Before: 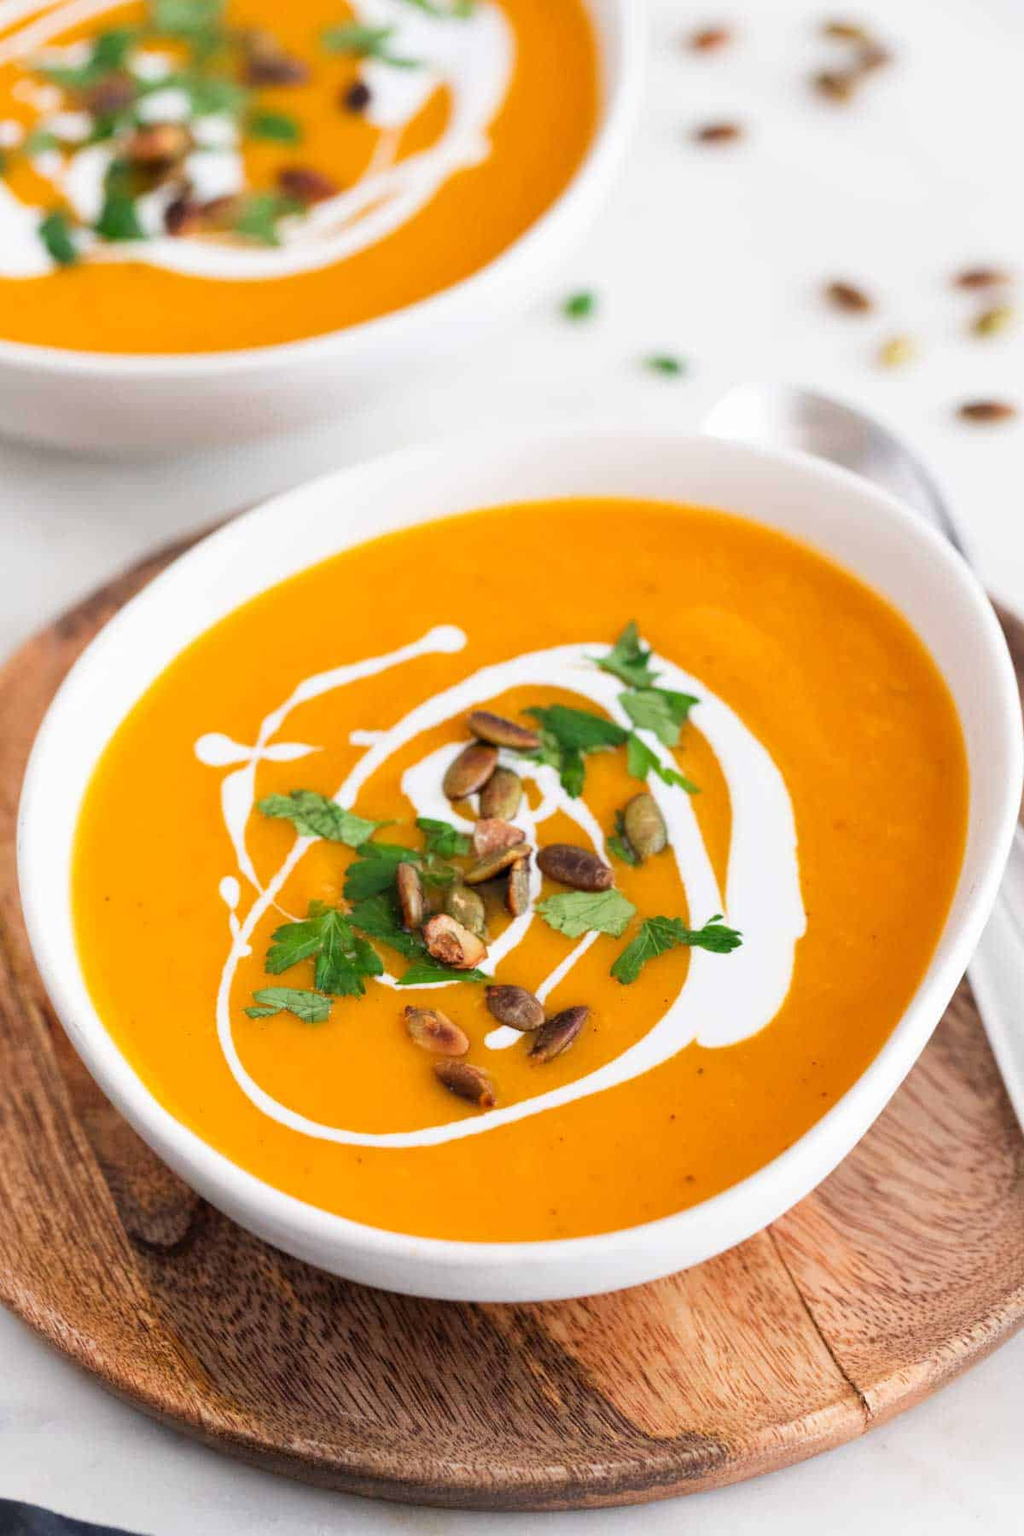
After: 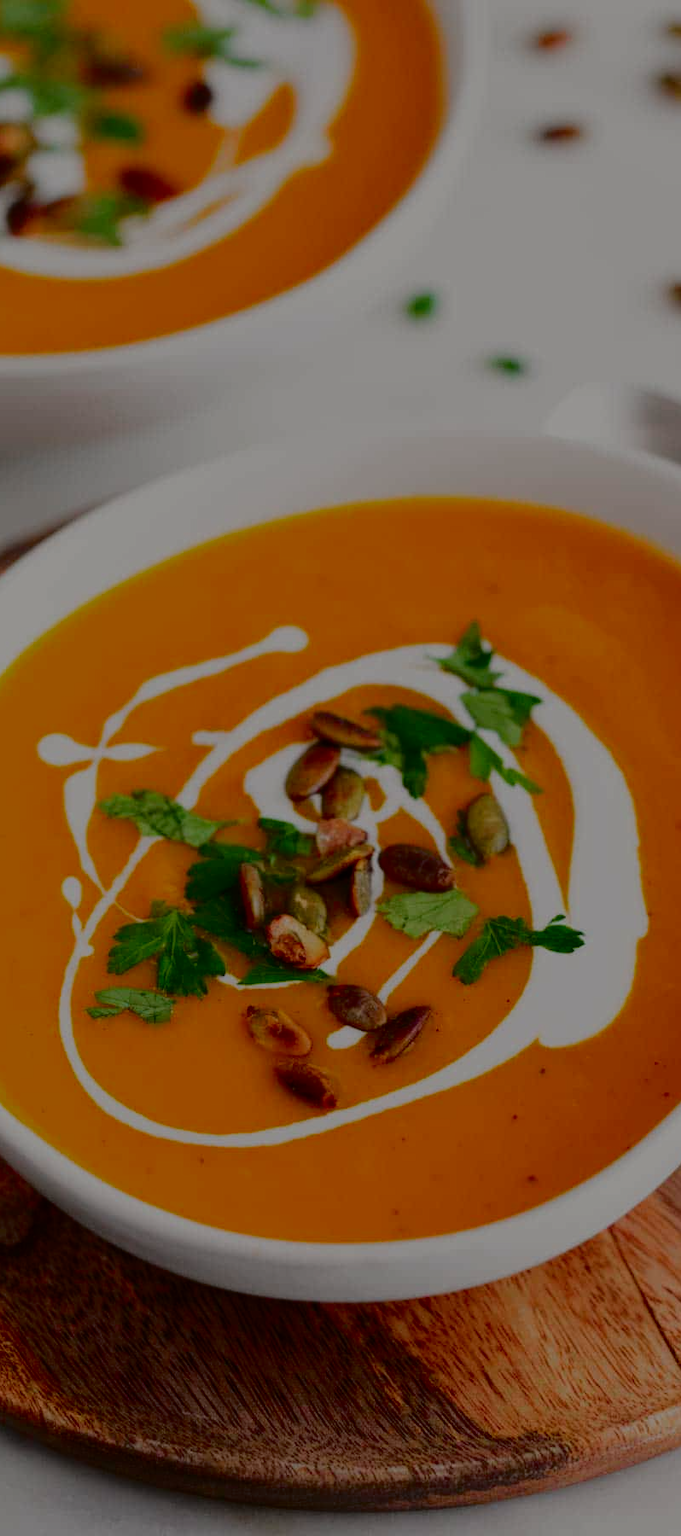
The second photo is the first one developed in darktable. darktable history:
exposure: exposure -2.446 EV, compensate highlight preservation false
crop: left 15.419%, right 17.914%
levels: levels [0, 0.435, 0.917]
tone curve: curves: ch0 [(0, 0) (0.128, 0.068) (0.292, 0.274) (0.46, 0.482) (0.653, 0.717) (0.819, 0.869) (0.998, 0.969)]; ch1 [(0, 0) (0.384, 0.365) (0.463, 0.45) (0.486, 0.486) (0.503, 0.504) (0.517, 0.517) (0.549, 0.572) (0.583, 0.615) (0.672, 0.699) (0.774, 0.817) (1, 1)]; ch2 [(0, 0) (0.374, 0.344) (0.446, 0.443) (0.494, 0.5) (0.527, 0.529) (0.565, 0.591) (0.644, 0.682) (1, 1)], color space Lab, independent channels, preserve colors none
